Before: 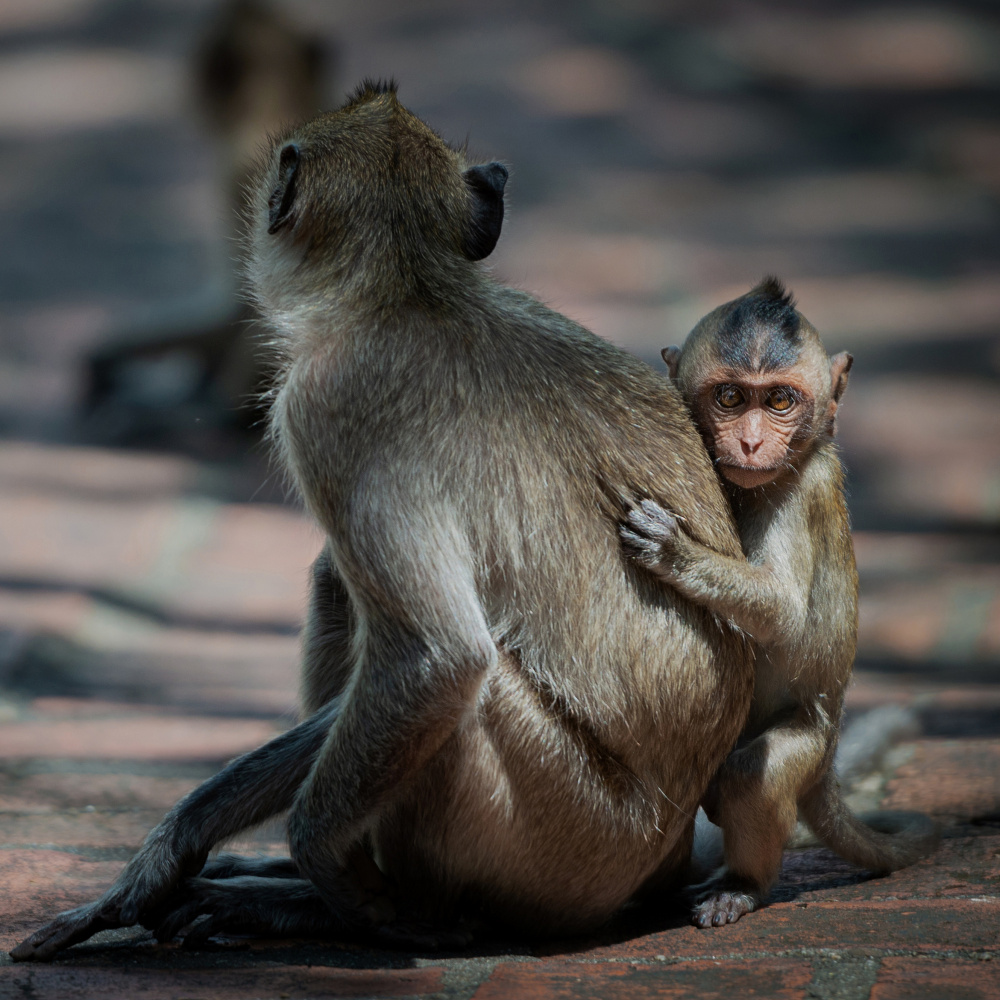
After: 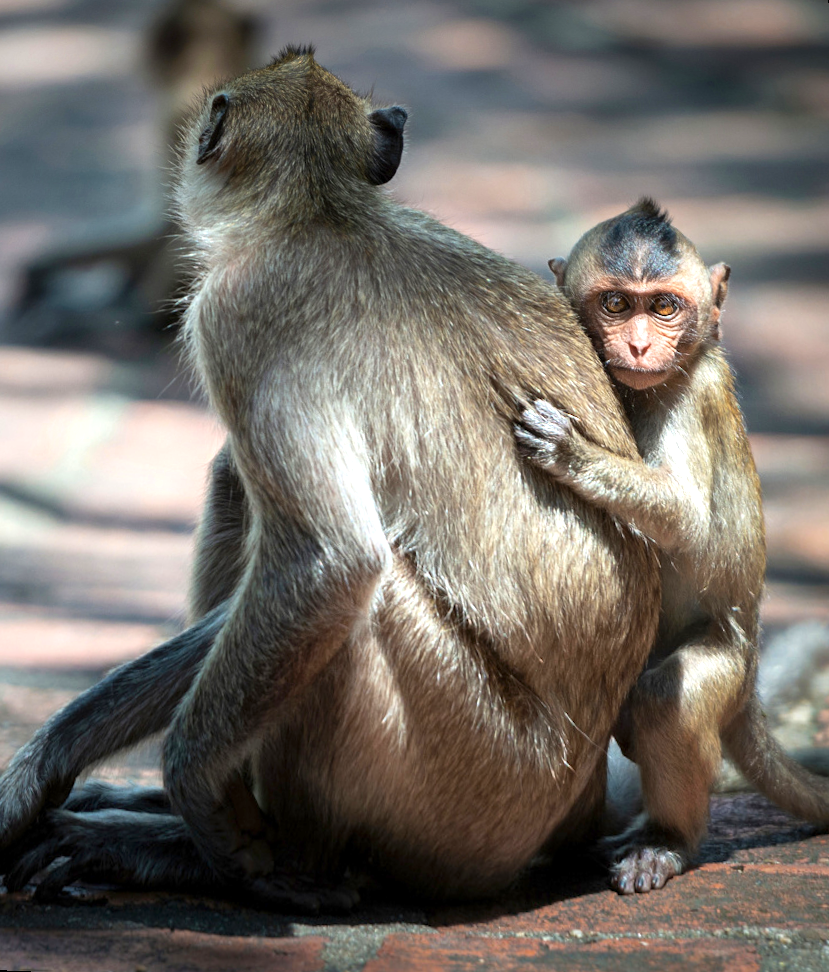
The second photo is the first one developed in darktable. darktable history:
rotate and perspective: rotation 0.72°, lens shift (vertical) -0.352, lens shift (horizontal) -0.051, crop left 0.152, crop right 0.859, crop top 0.019, crop bottom 0.964
exposure: exposure 1.223 EV, compensate highlight preservation false
